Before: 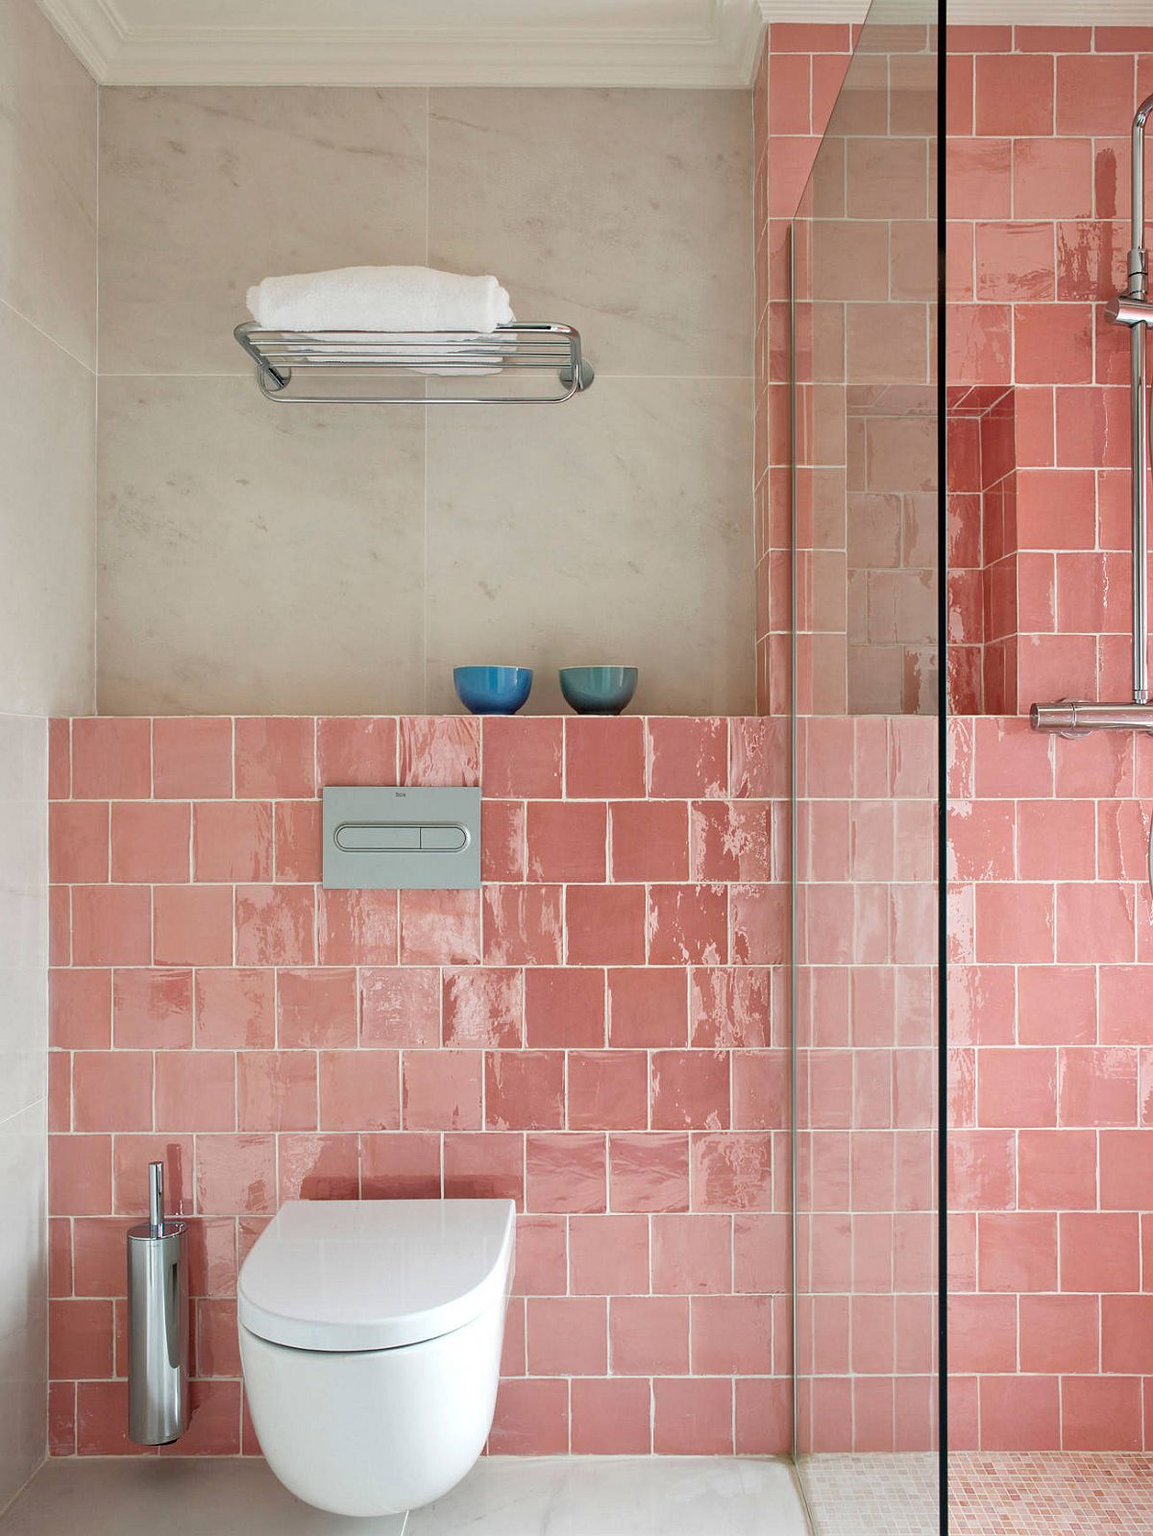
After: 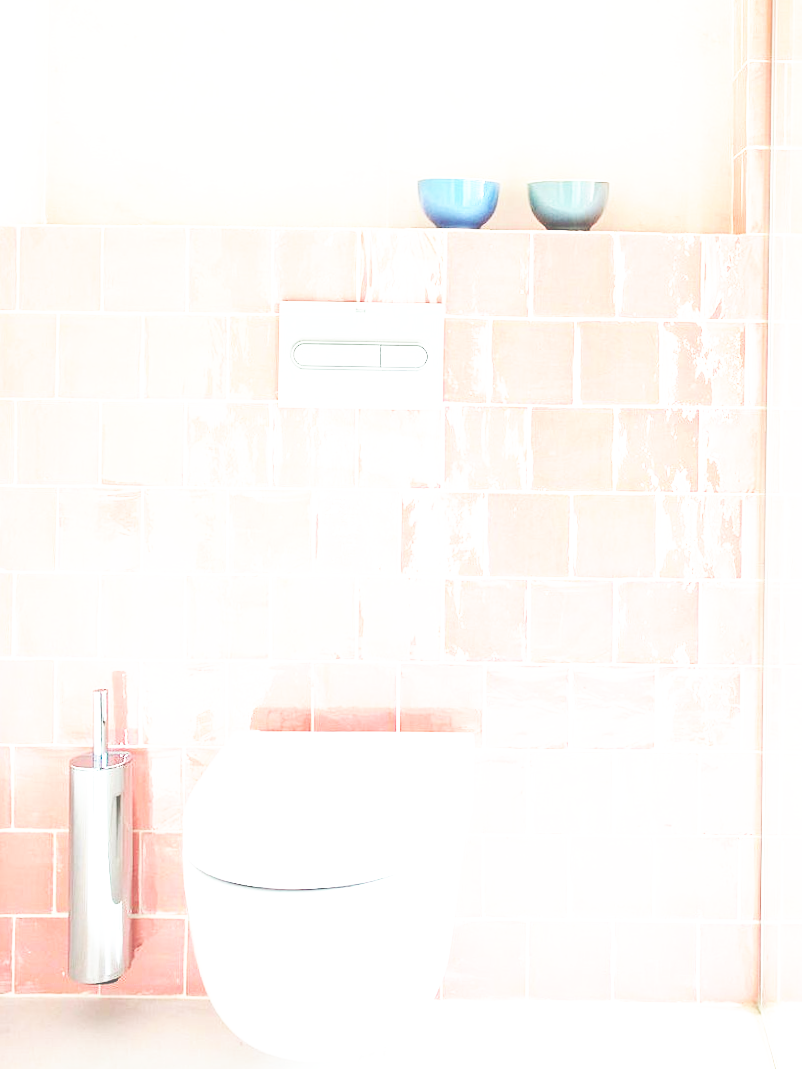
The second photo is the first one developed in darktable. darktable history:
base curve: curves: ch0 [(0, 0) (0.007, 0.004) (0.027, 0.03) (0.046, 0.07) (0.207, 0.54) (0.442, 0.872) (0.673, 0.972) (1, 1)], preserve colors none
exposure: black level correction -0.023, exposure 1.397 EV, compensate highlight preservation false
crop and rotate: angle -0.82°, left 3.85%, top 31.828%, right 27.992%
